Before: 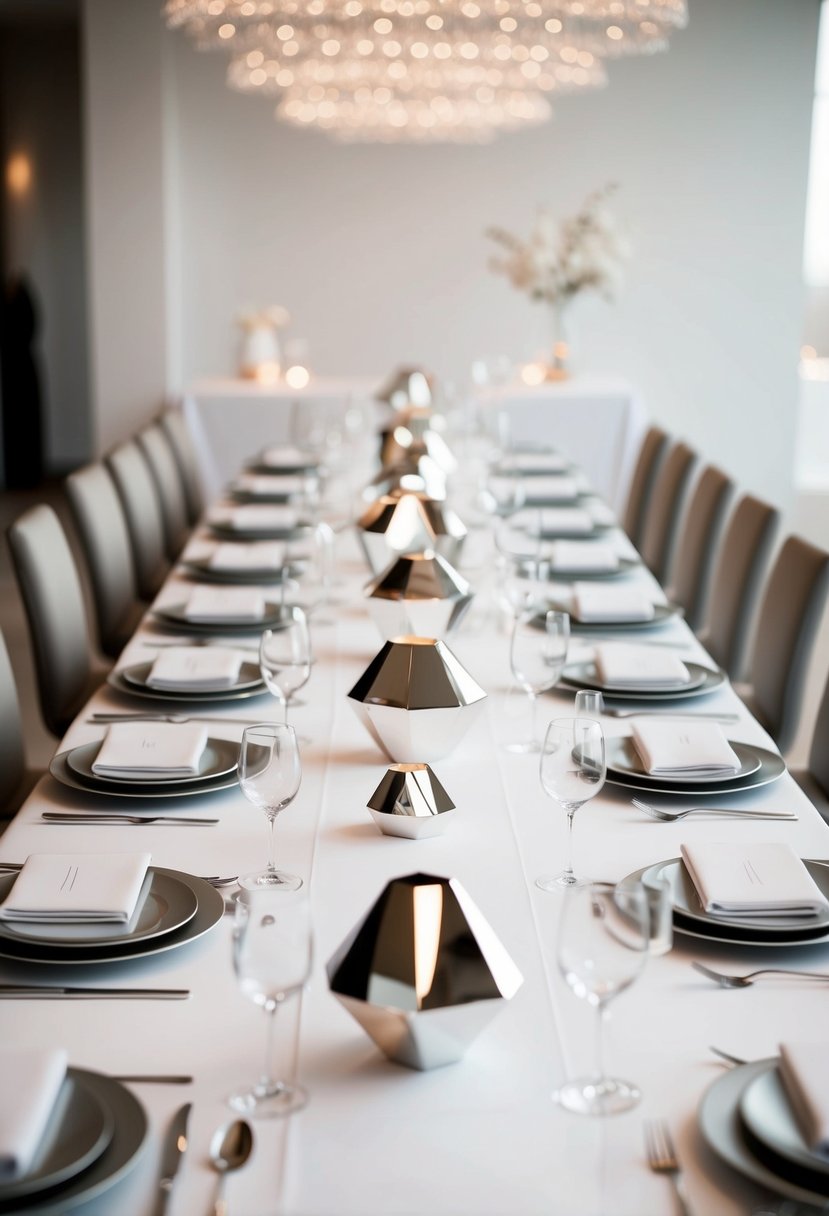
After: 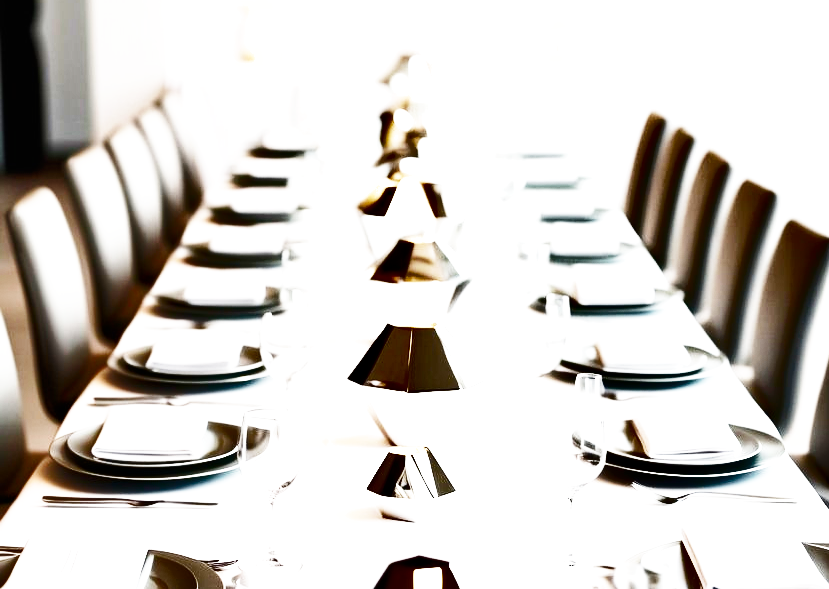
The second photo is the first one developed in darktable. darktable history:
shadows and highlights: shadows 20.73, highlights -81.65, soften with gaussian
crop and rotate: top 26.138%, bottom 25.39%
exposure: black level correction 0, exposure 1.2 EV, compensate highlight preservation false
base curve: curves: ch0 [(0, 0) (0.007, 0.004) (0.027, 0.03) (0.046, 0.07) (0.207, 0.54) (0.442, 0.872) (0.673, 0.972) (1, 1)], preserve colors none
